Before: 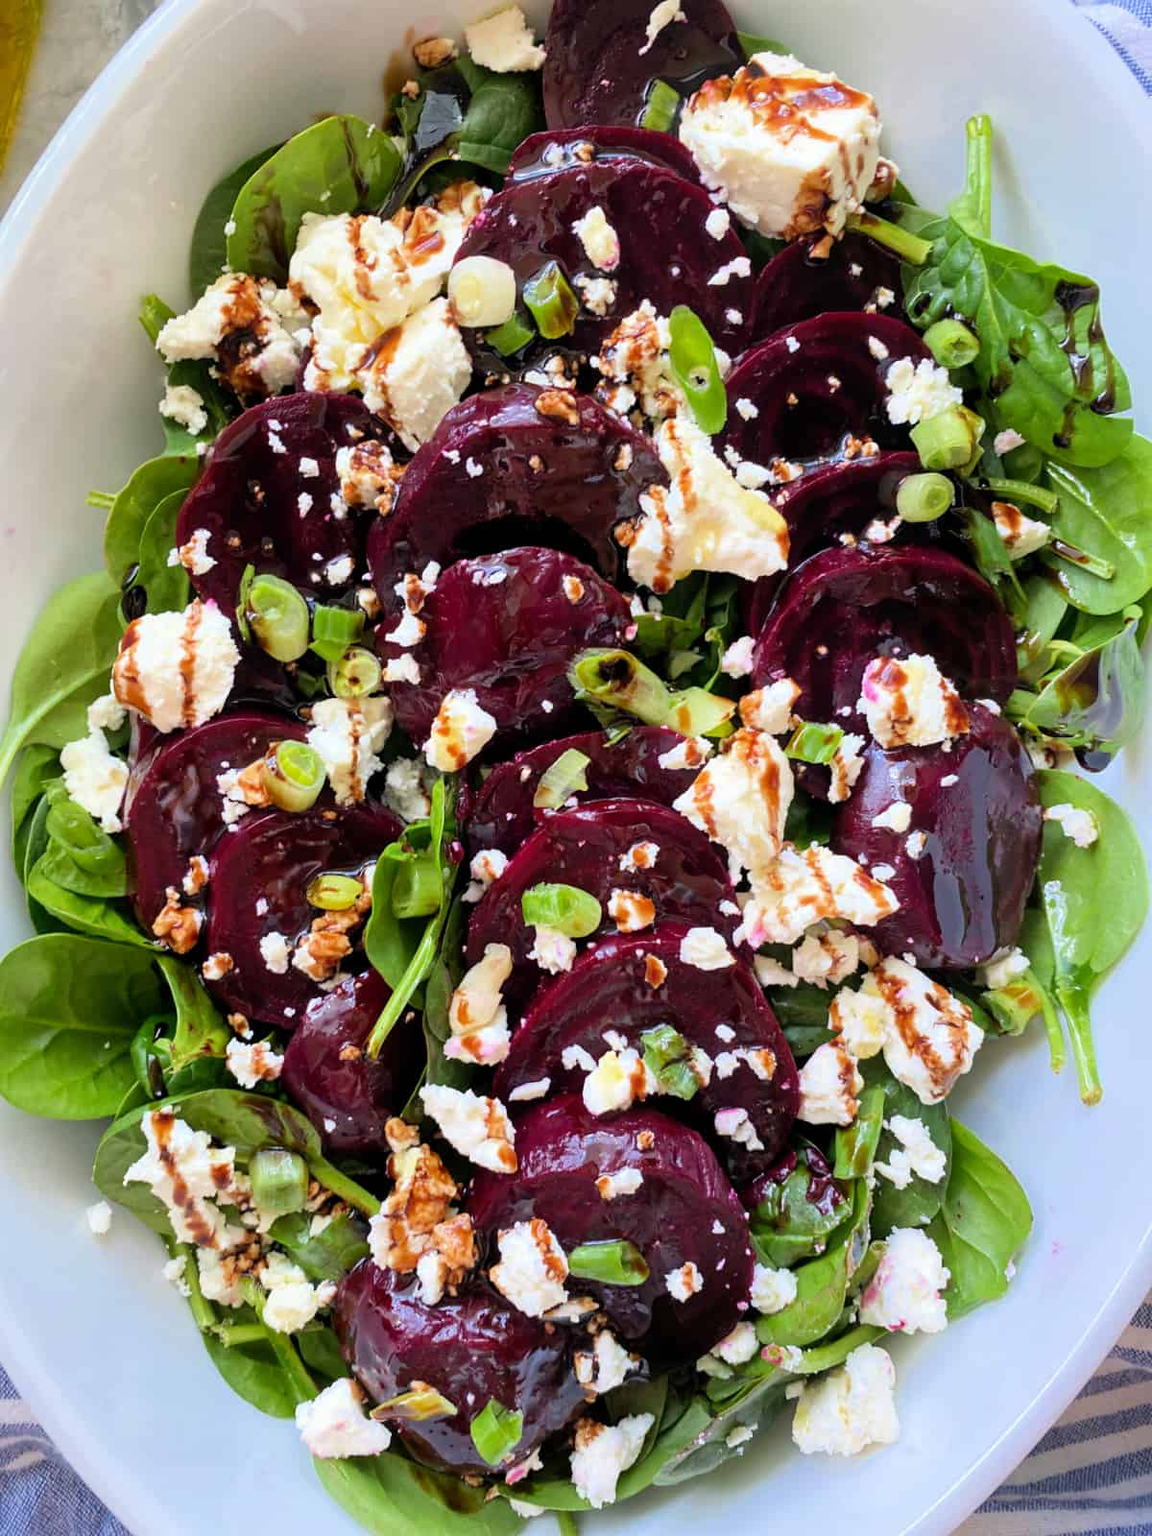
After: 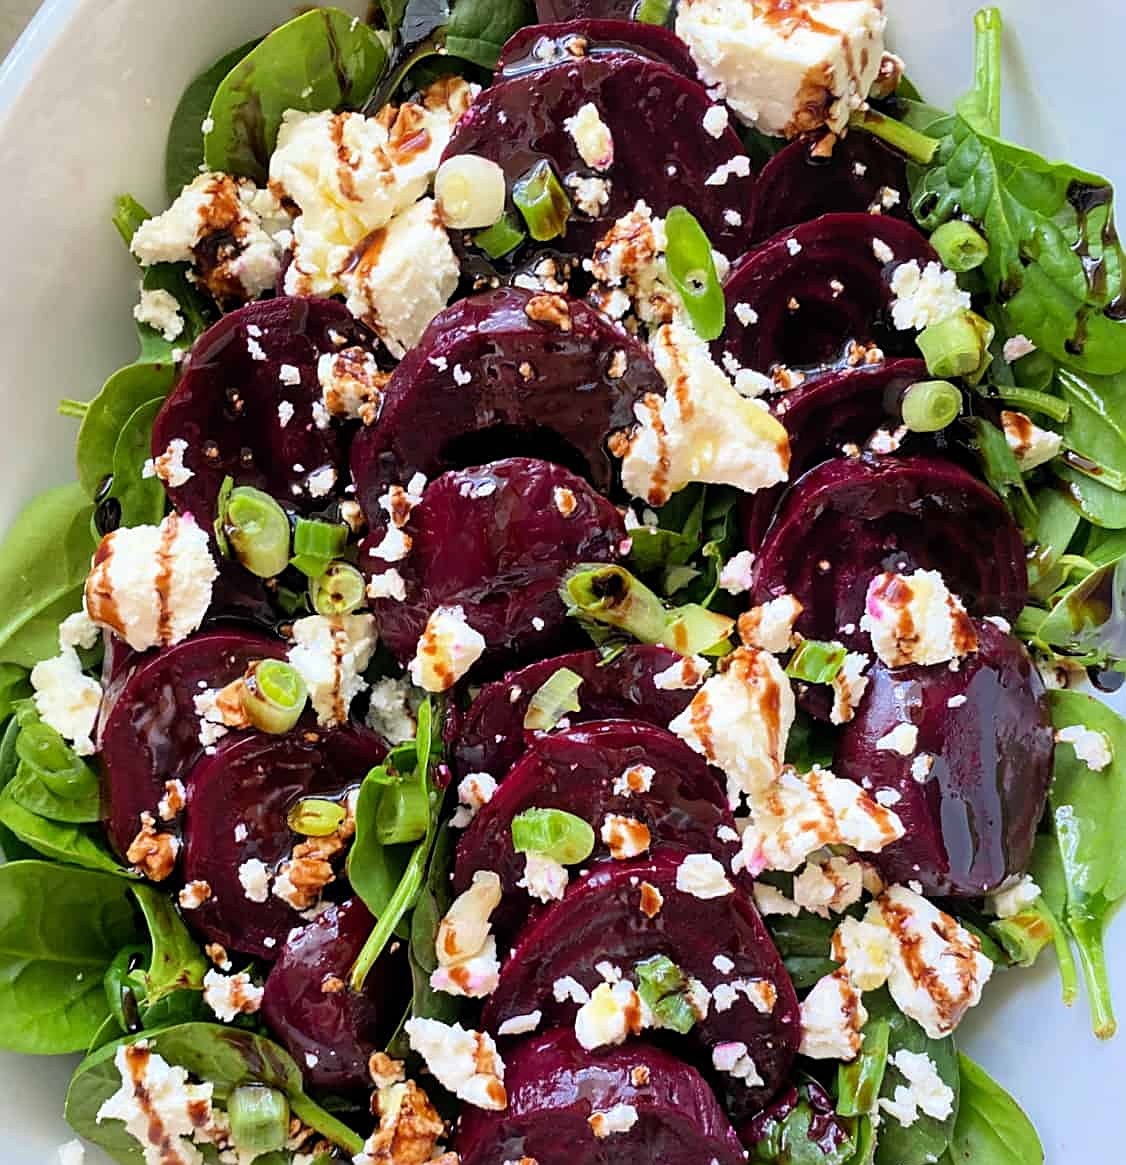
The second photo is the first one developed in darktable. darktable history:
crop: left 2.7%, top 7.031%, right 3.438%, bottom 20.146%
sharpen: on, module defaults
